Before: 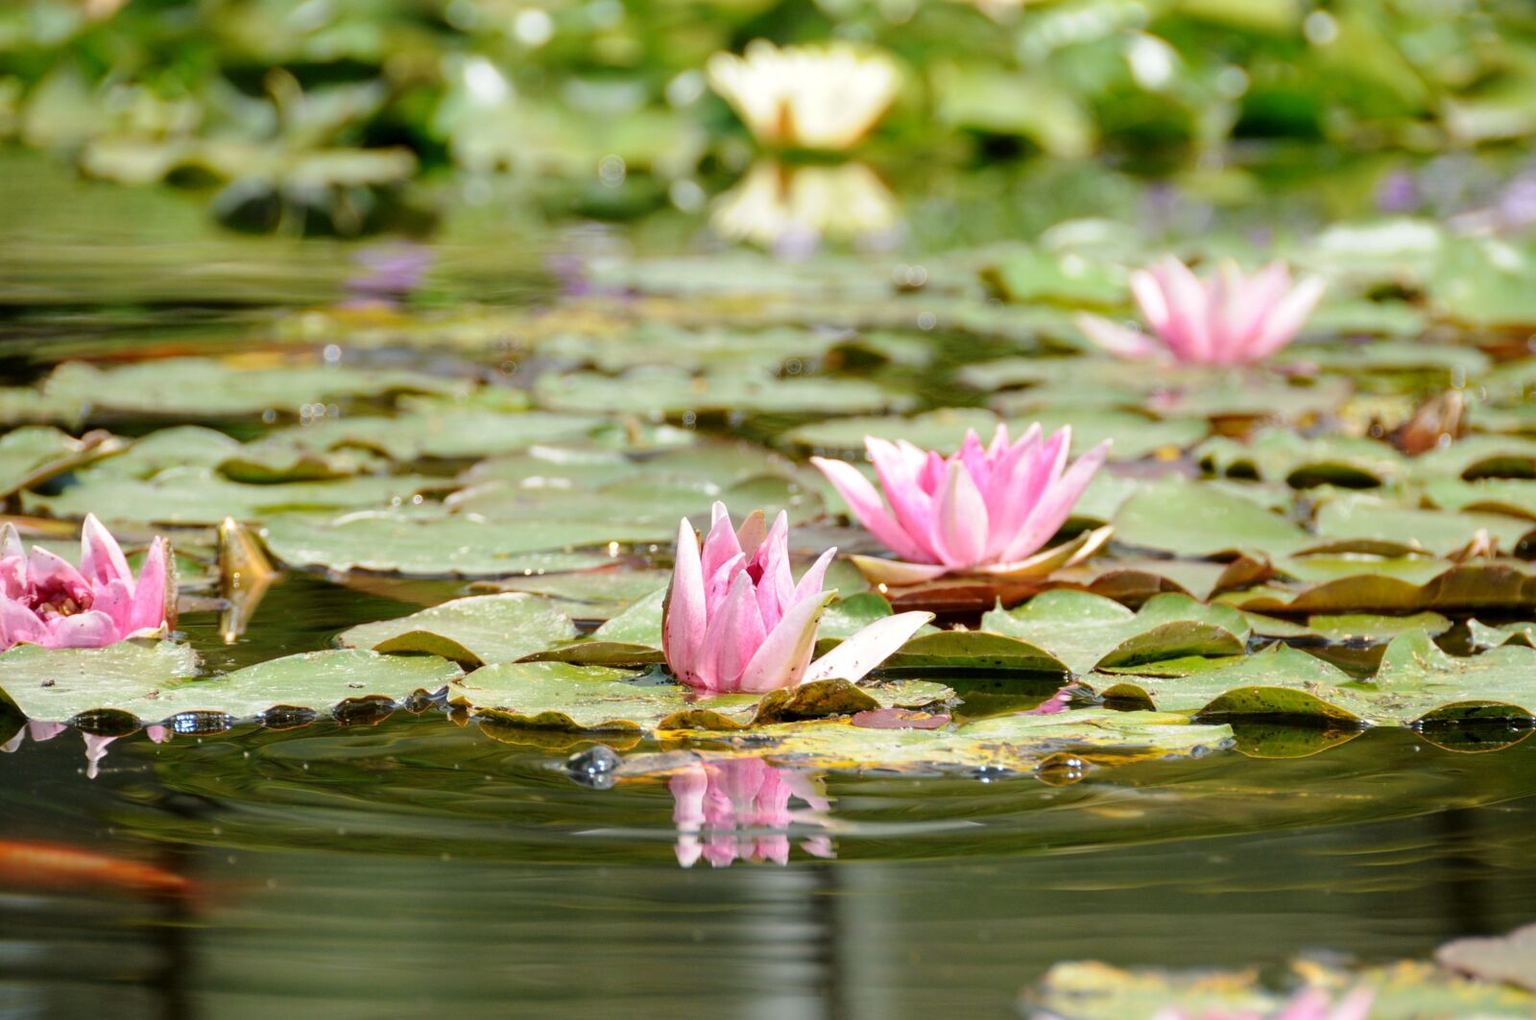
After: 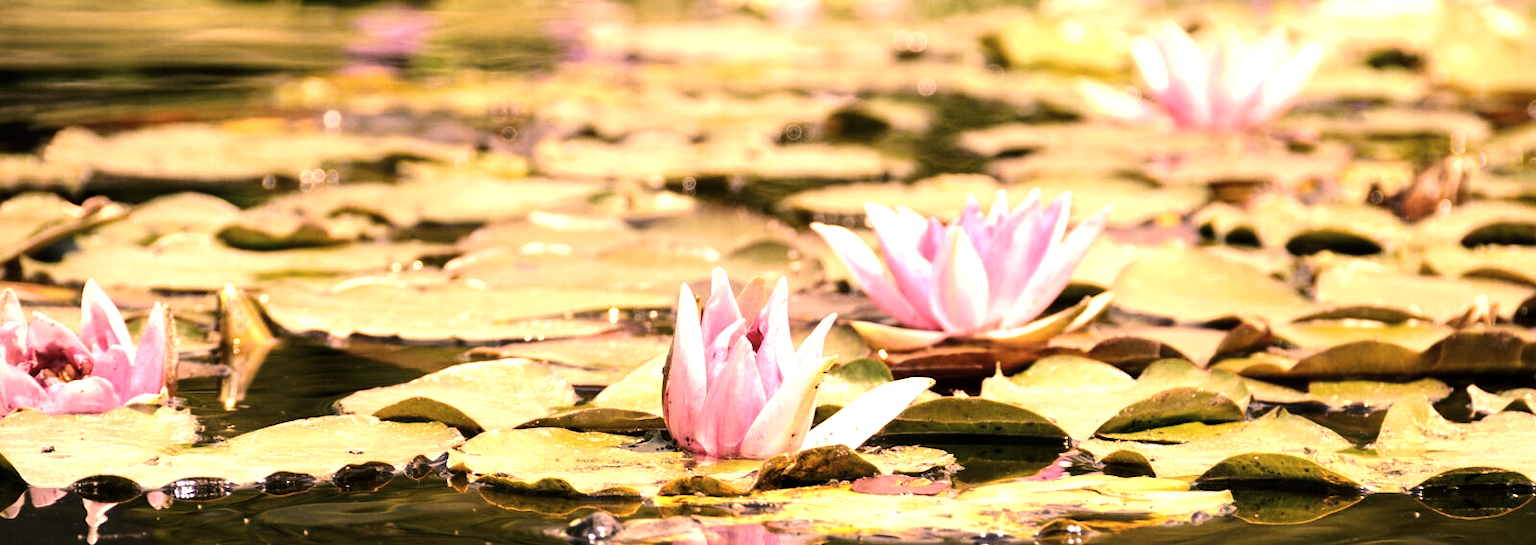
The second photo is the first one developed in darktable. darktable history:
crop and rotate: top 23.043%, bottom 23.437%
tone equalizer: -8 EV -1.08 EV, -7 EV -1.01 EV, -6 EV -0.867 EV, -5 EV -0.578 EV, -3 EV 0.578 EV, -2 EV 0.867 EV, -1 EV 1.01 EV, +0 EV 1.08 EV, edges refinement/feathering 500, mask exposure compensation -1.57 EV, preserve details no
color correction: highlights a* 40, highlights b* 40, saturation 0.69
